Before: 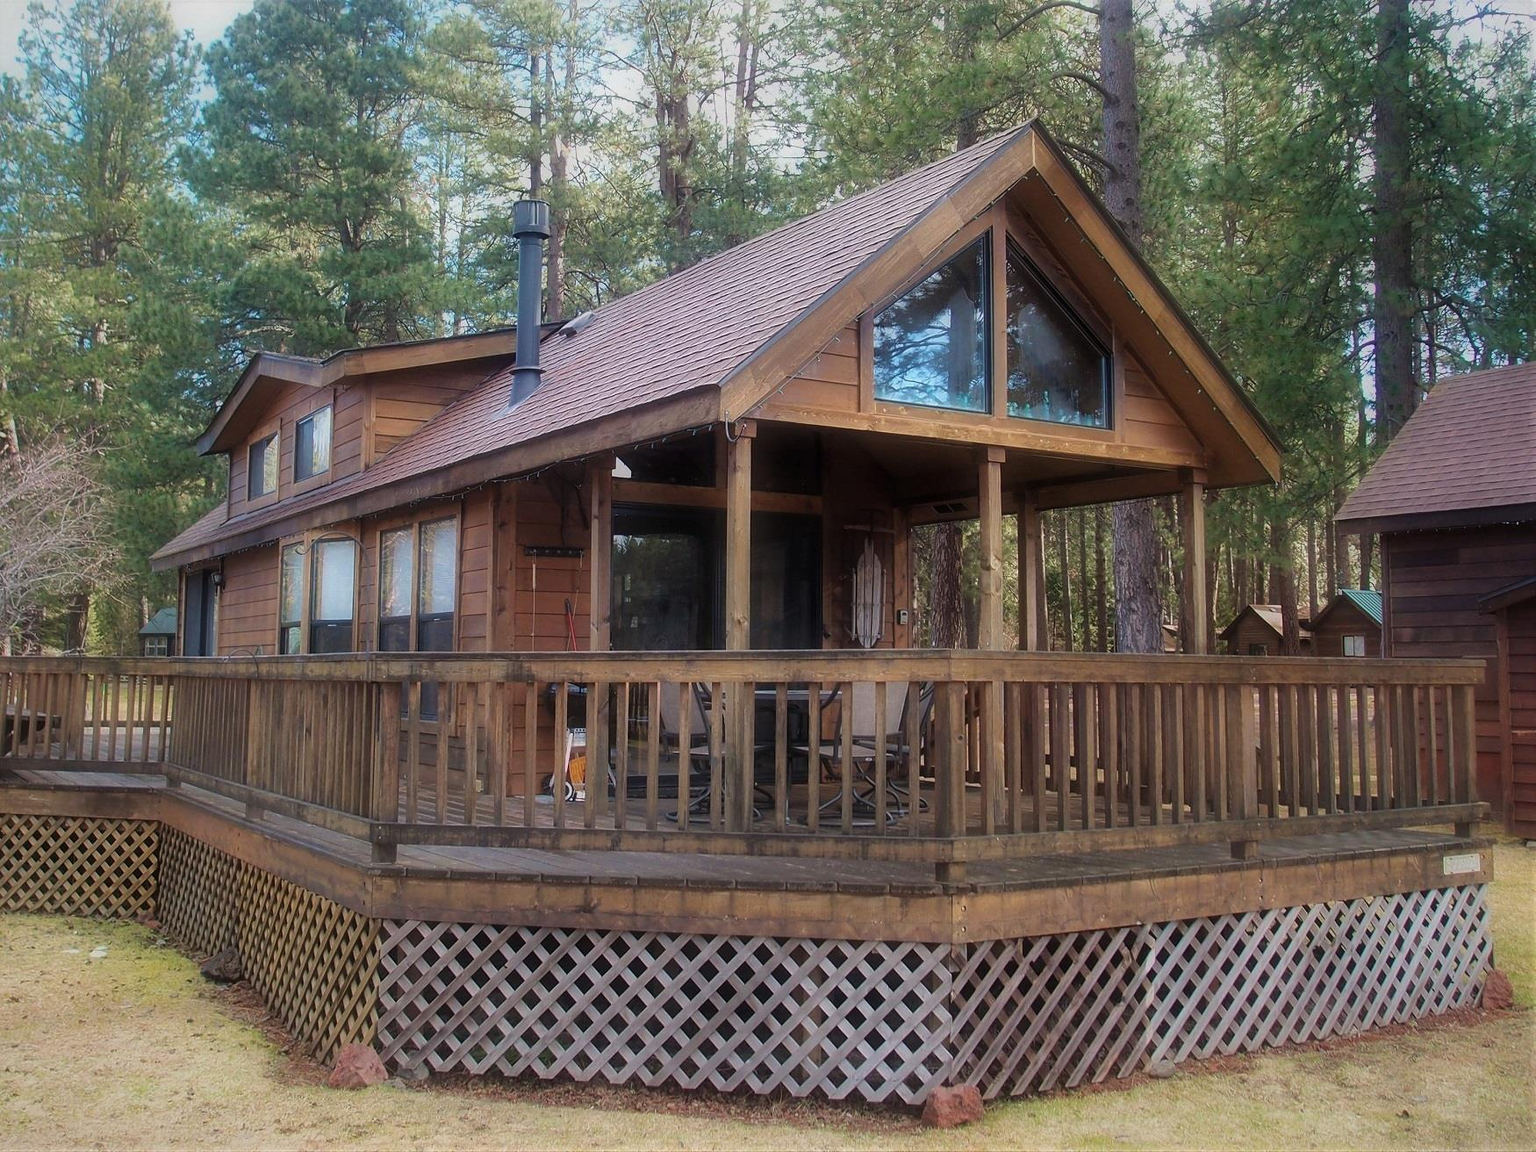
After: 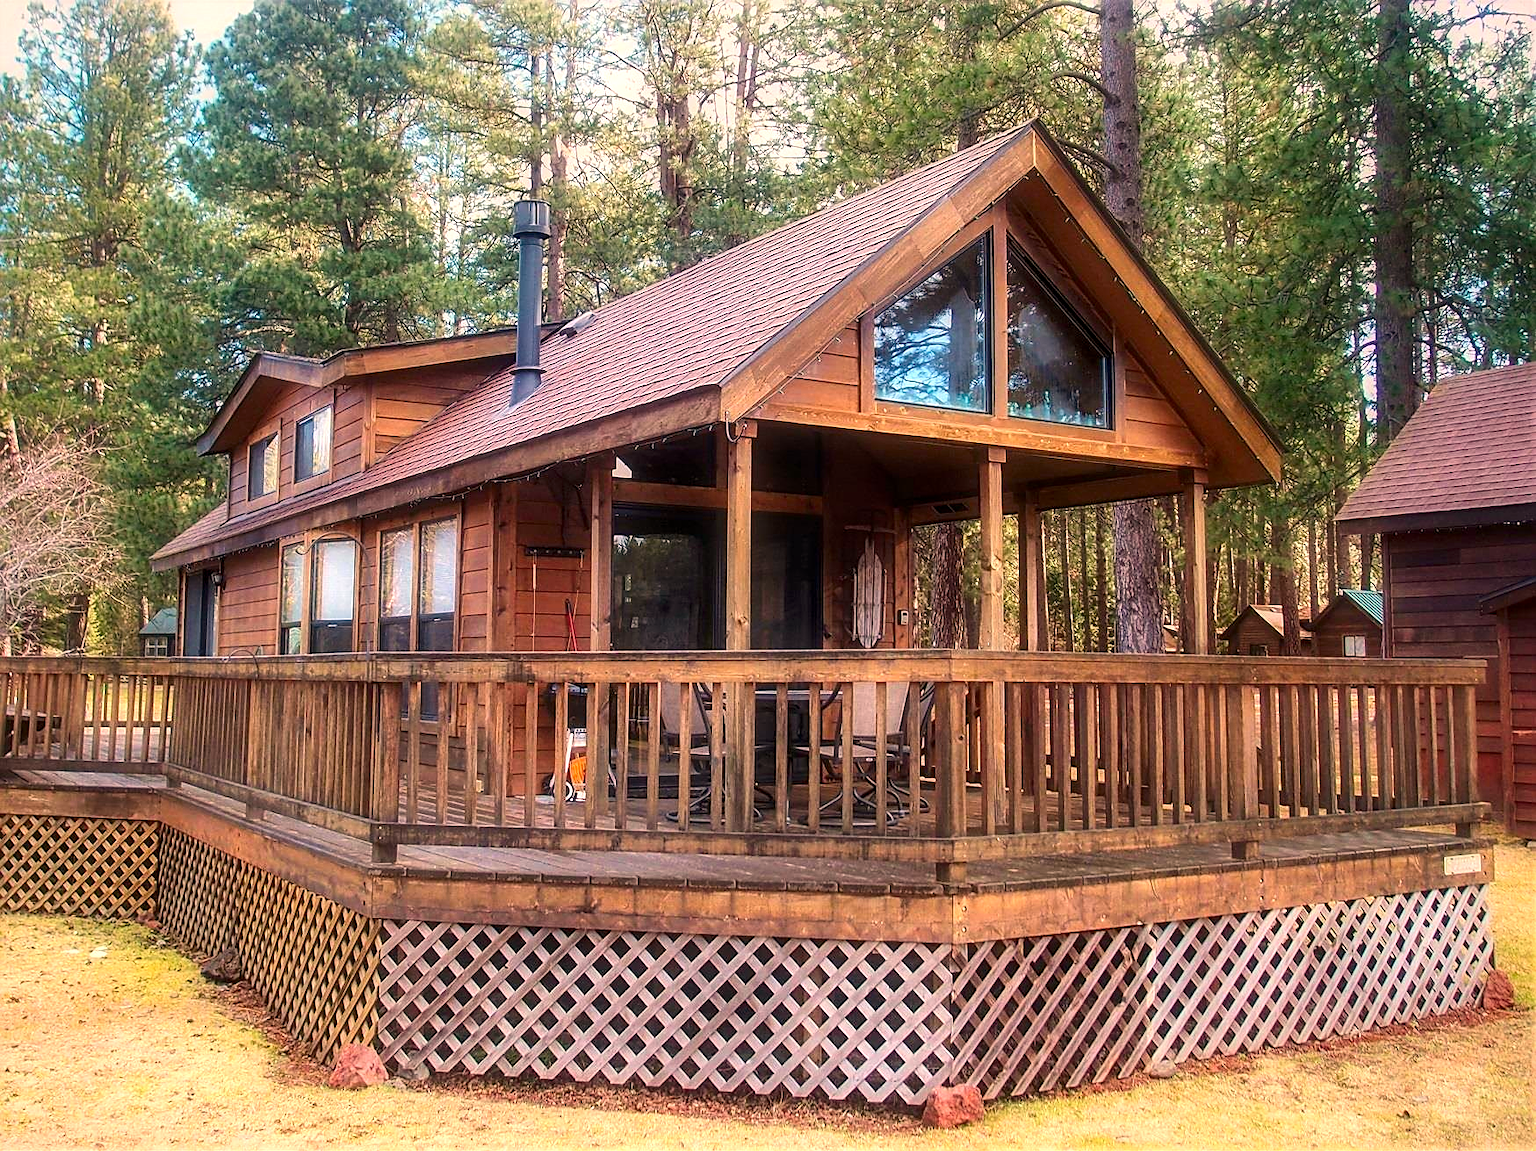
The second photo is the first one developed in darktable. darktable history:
exposure: black level correction 0.001, exposure 0.955 EV, compensate exposure bias true, compensate highlight preservation false
graduated density: rotation 5.63°, offset 76.9
contrast brightness saturation: contrast 0.16, saturation 0.32
sharpen: on, module defaults
white balance: red 1.127, blue 0.943
local contrast: on, module defaults
